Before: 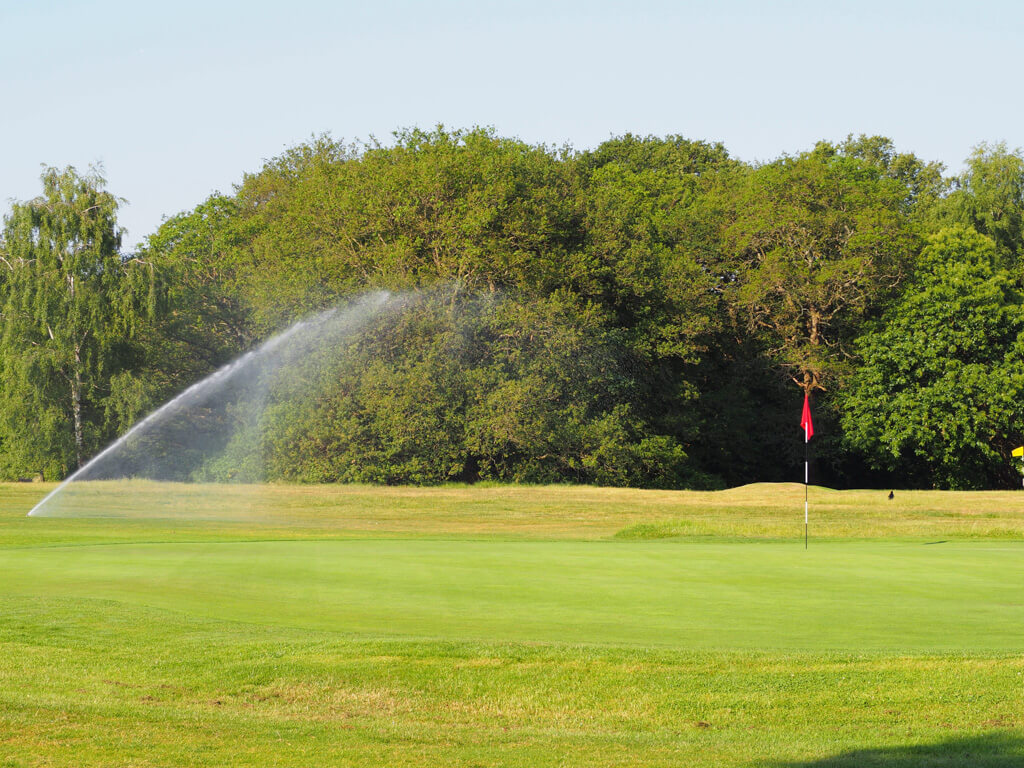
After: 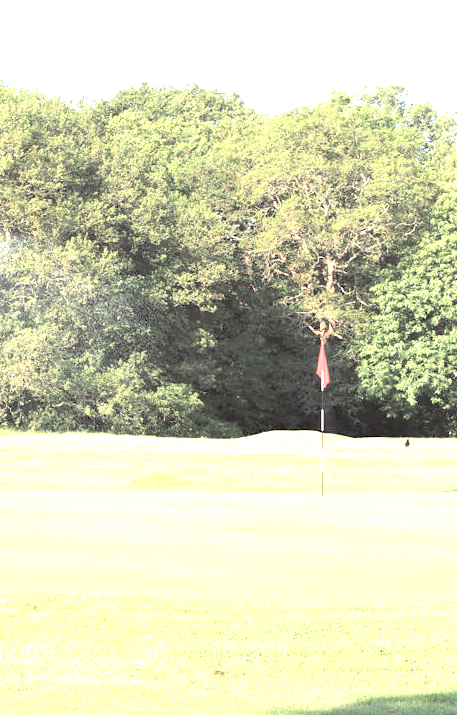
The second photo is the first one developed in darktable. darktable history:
contrast brightness saturation: brightness 0.181, saturation -0.503
color correction: highlights a* -2.79, highlights b* -2.04, shadows a* 2.57, shadows b* 2.65
crop: left 47.269%, top 6.796%, right 8.063%
exposure: exposure 2 EV, compensate highlight preservation false
haze removal: compatibility mode true, adaptive false
